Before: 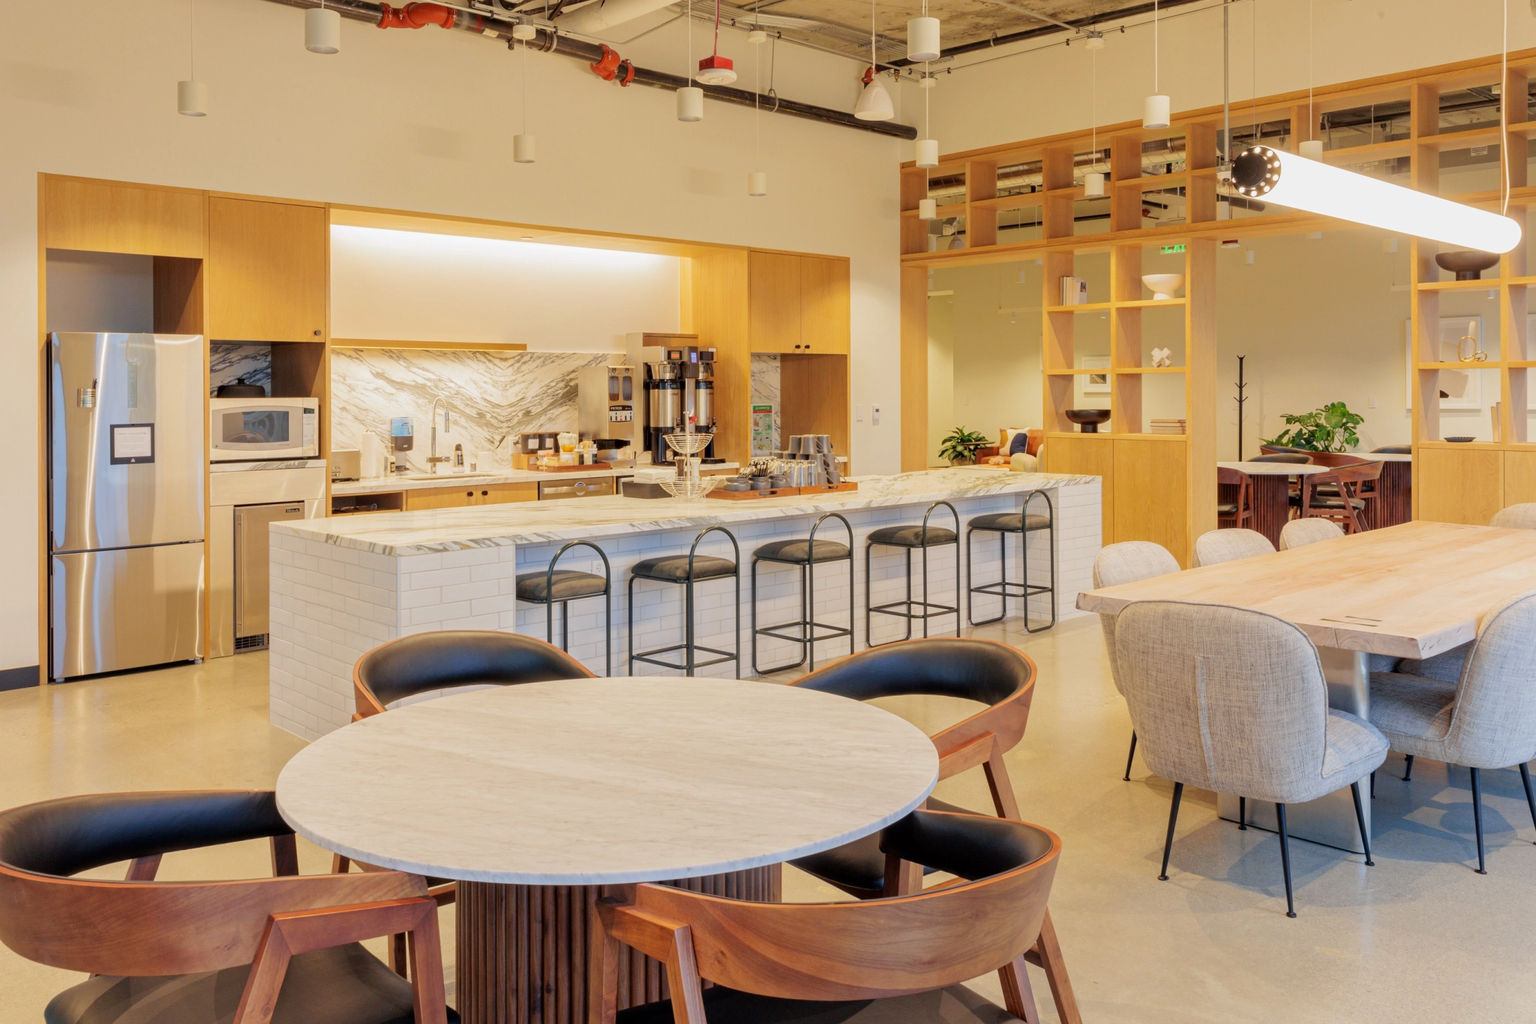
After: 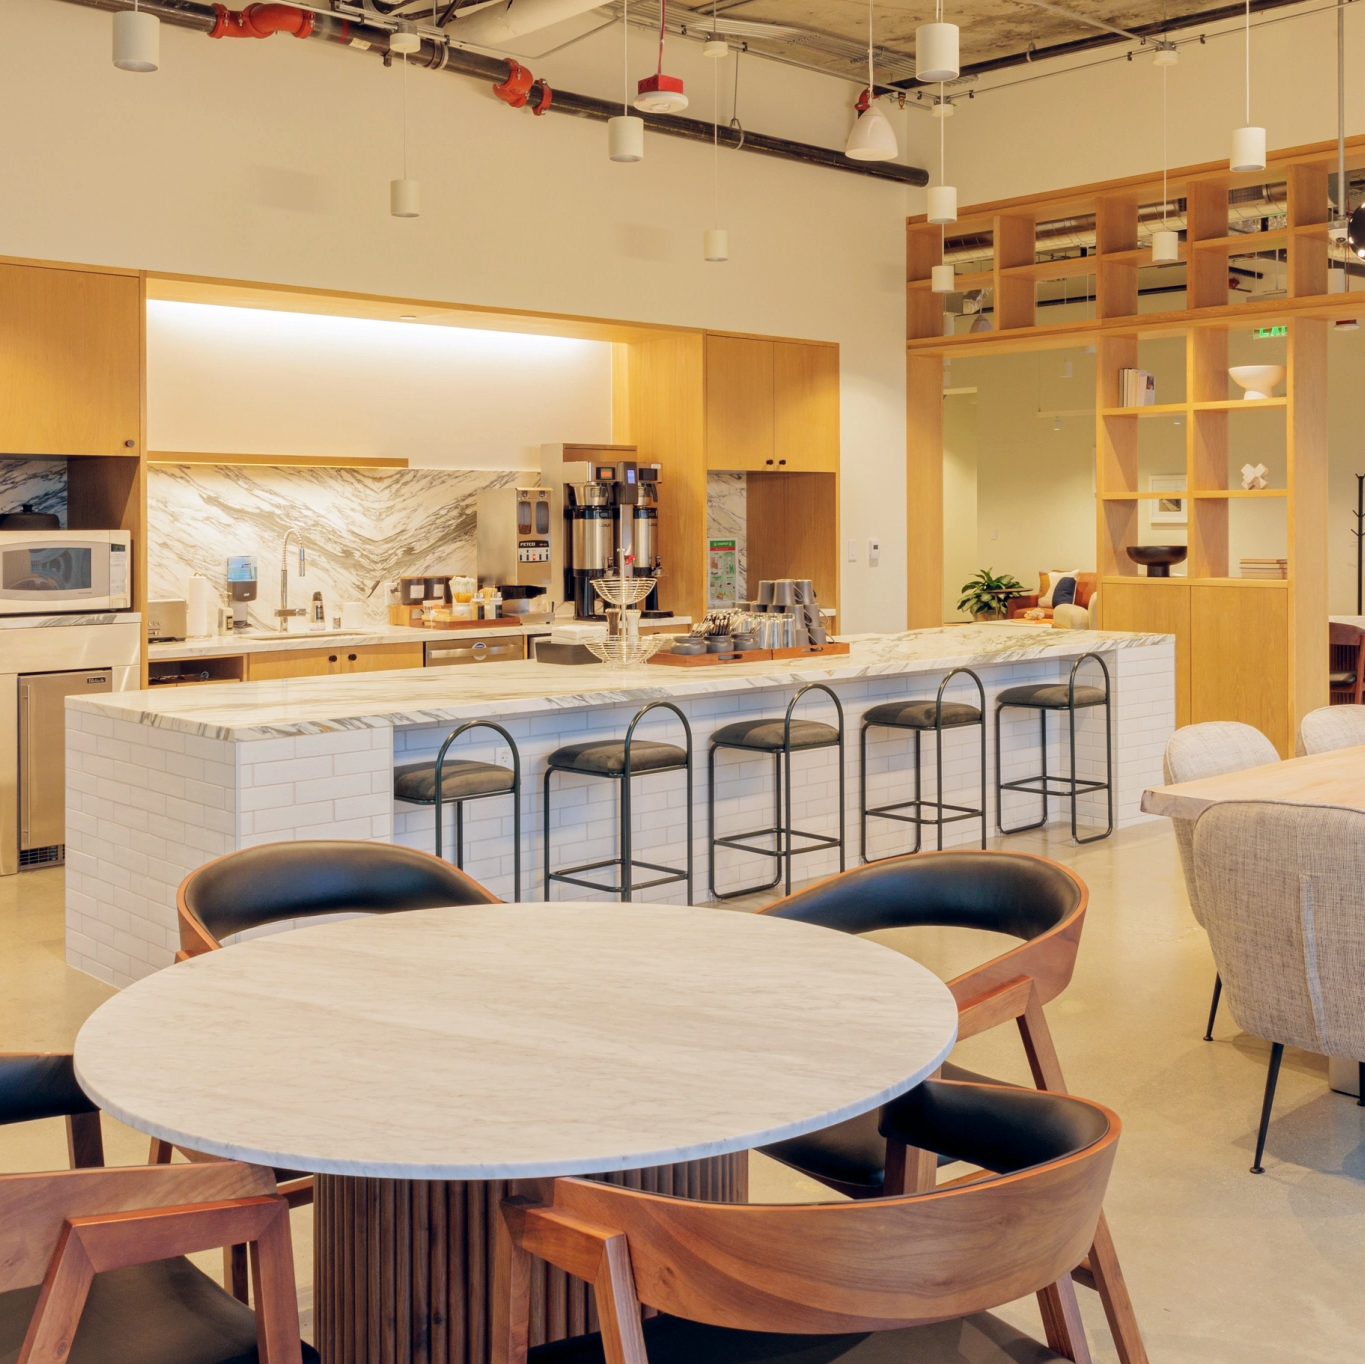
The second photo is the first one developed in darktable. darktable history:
color balance rgb: shadows lift › chroma 3.88%, shadows lift › hue 88.52°, power › hue 214.65°, global offset › chroma 0.1%, global offset › hue 252.4°, contrast 4.45%
crop and rotate: left 14.385%, right 18.948%
